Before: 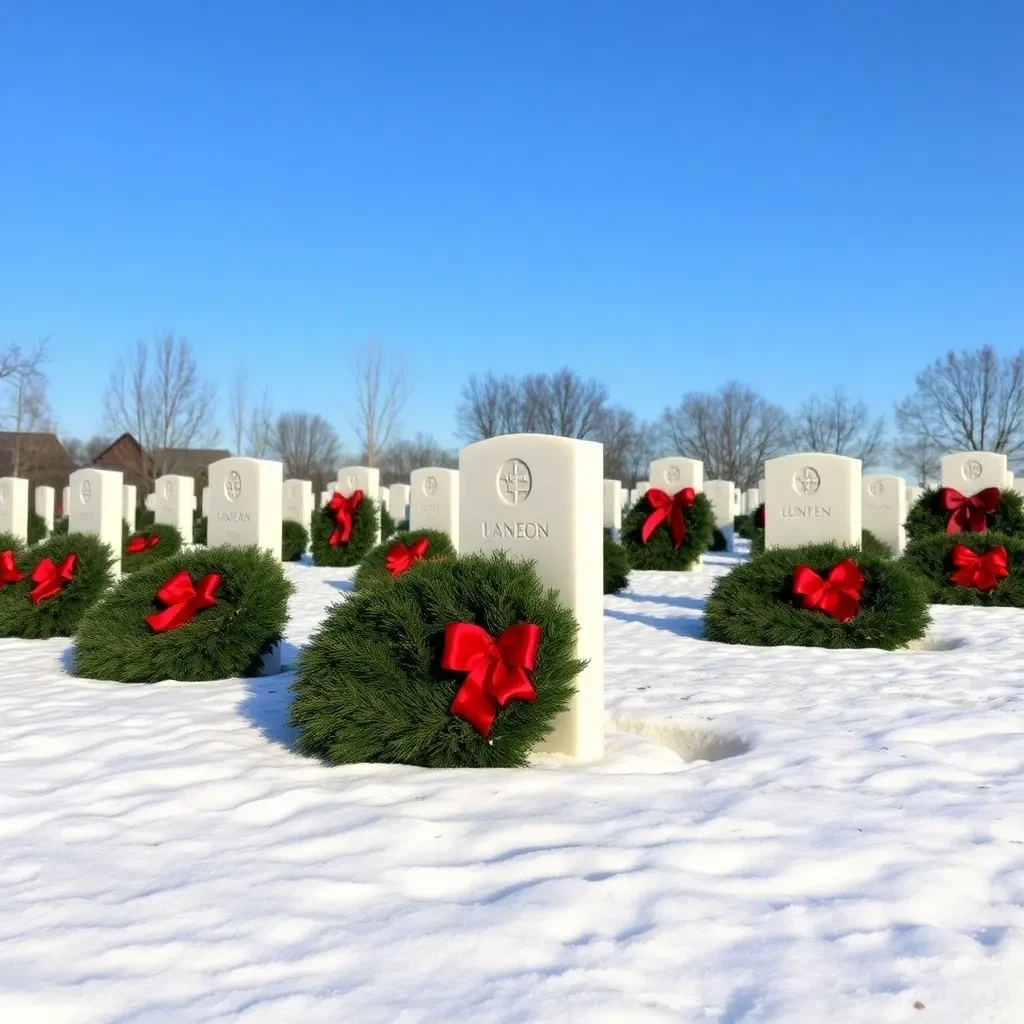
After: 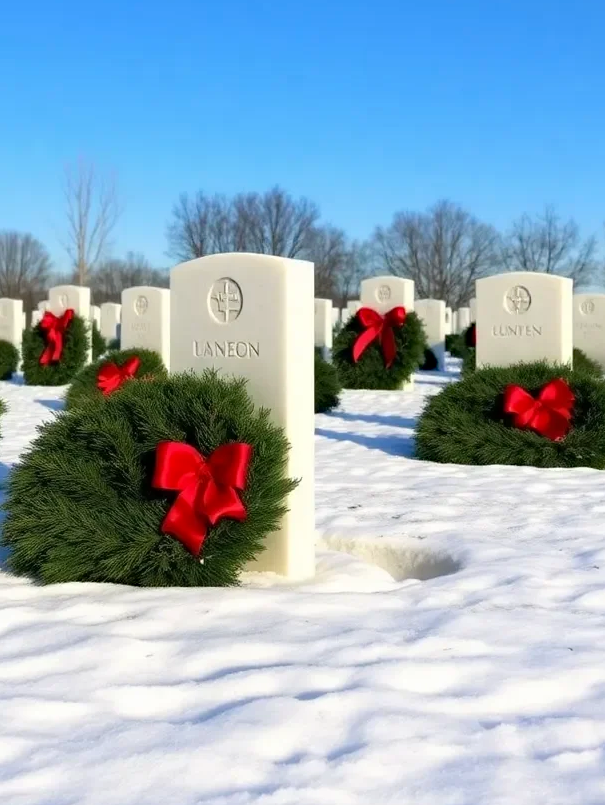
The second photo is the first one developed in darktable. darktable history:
crop and rotate: left 28.256%, top 17.734%, right 12.656%, bottom 3.573%
haze removal: compatibility mode true, adaptive false
